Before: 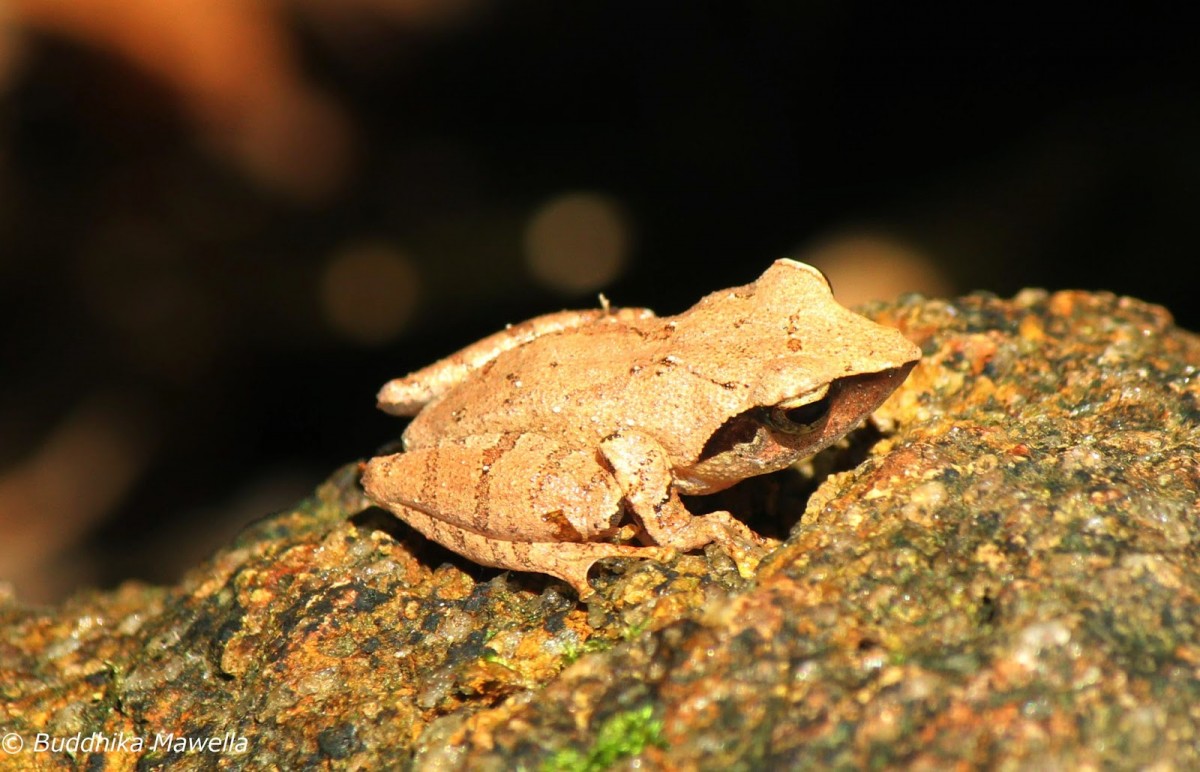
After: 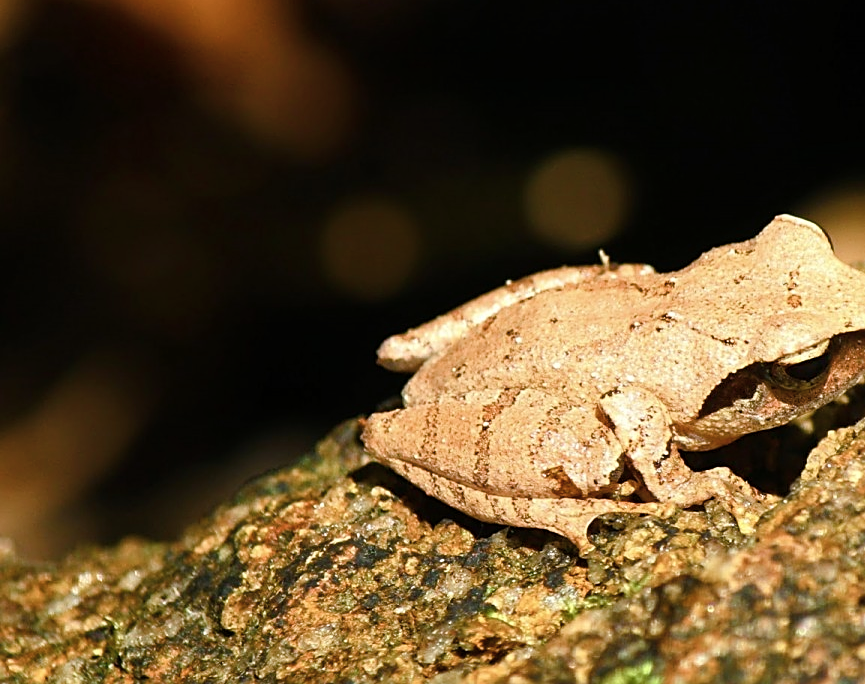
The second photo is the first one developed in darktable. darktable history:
sharpen: on, module defaults
crop: top 5.769%, right 27.854%, bottom 5.601%
contrast brightness saturation: contrast 0.102, saturation -0.284
color balance rgb: shadows lift › luminance -19.815%, perceptual saturation grading › global saturation 27.407%, perceptual saturation grading › highlights -28.798%, perceptual saturation grading › mid-tones 15.713%, perceptual saturation grading › shadows 34.419%
